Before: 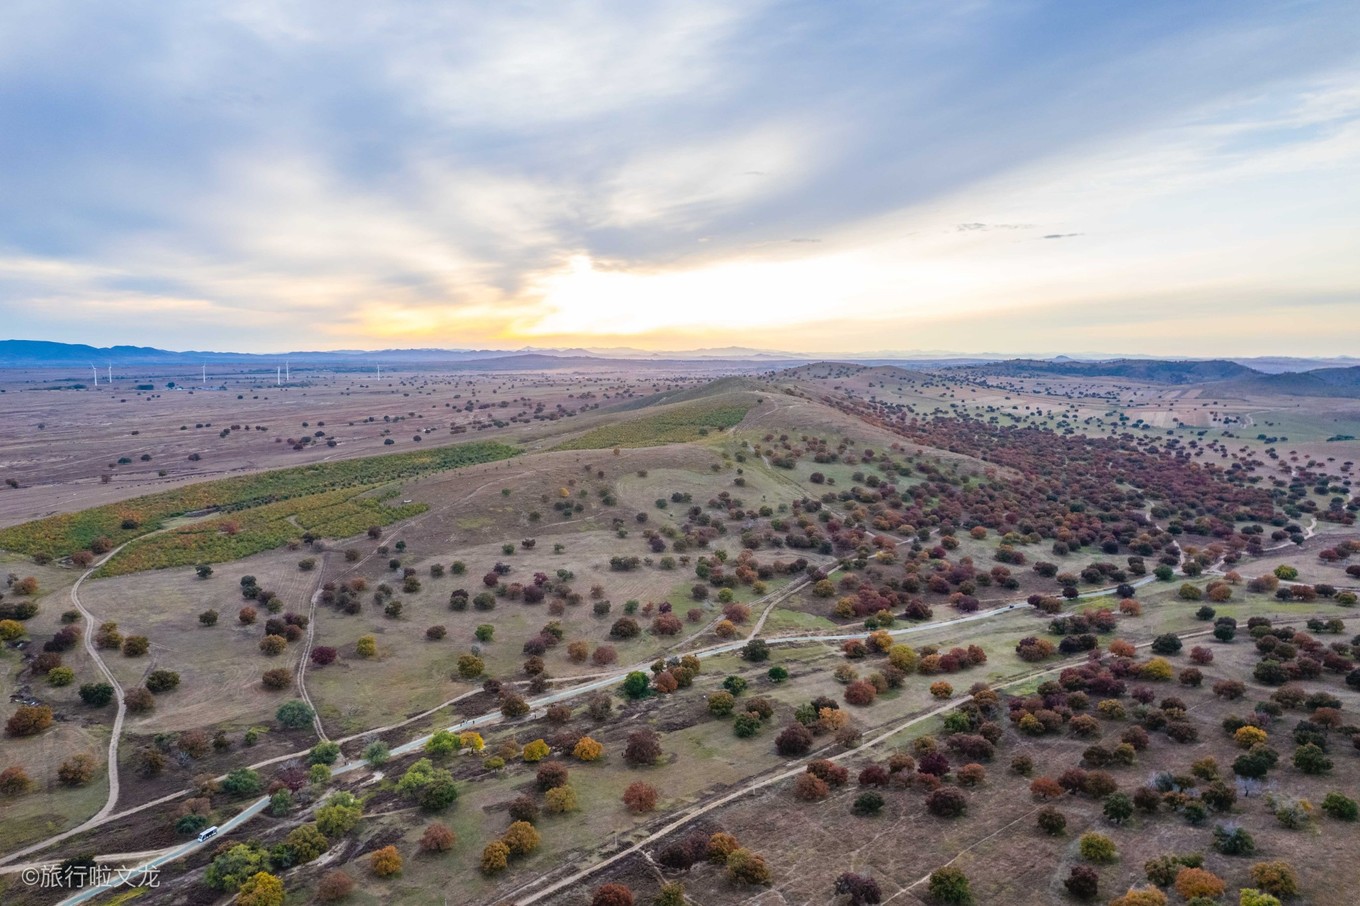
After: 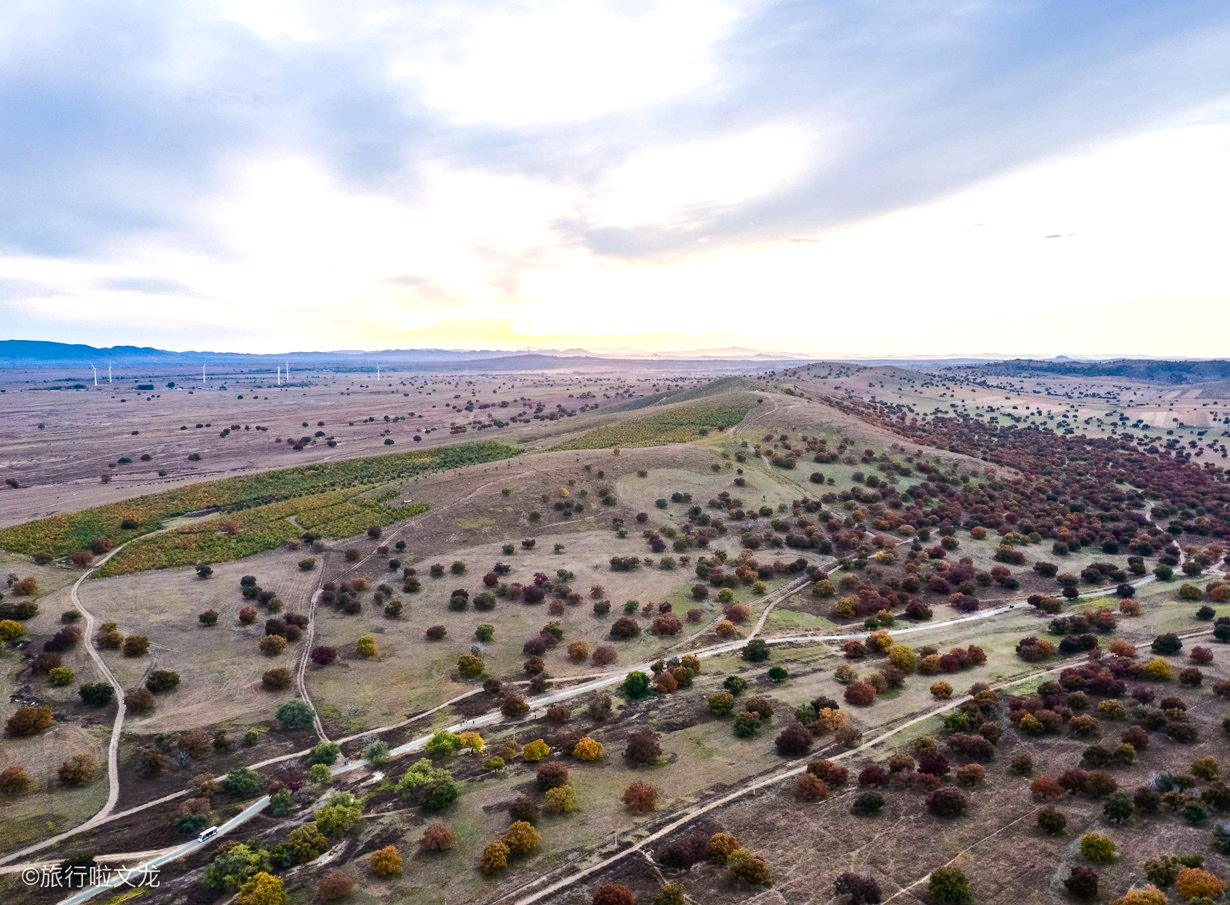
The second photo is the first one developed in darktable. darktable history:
crop: right 9.504%, bottom 0.048%
color balance rgb: highlights gain › chroma 1.093%, highlights gain › hue 52.82°, perceptual saturation grading › global saturation 20%, perceptual saturation grading › highlights -49.397%, perceptual saturation grading › shadows 25.649%, perceptual brilliance grading › highlights 17.127%, perceptual brilliance grading › mid-tones 31.709%, perceptual brilliance grading › shadows -31.141%
